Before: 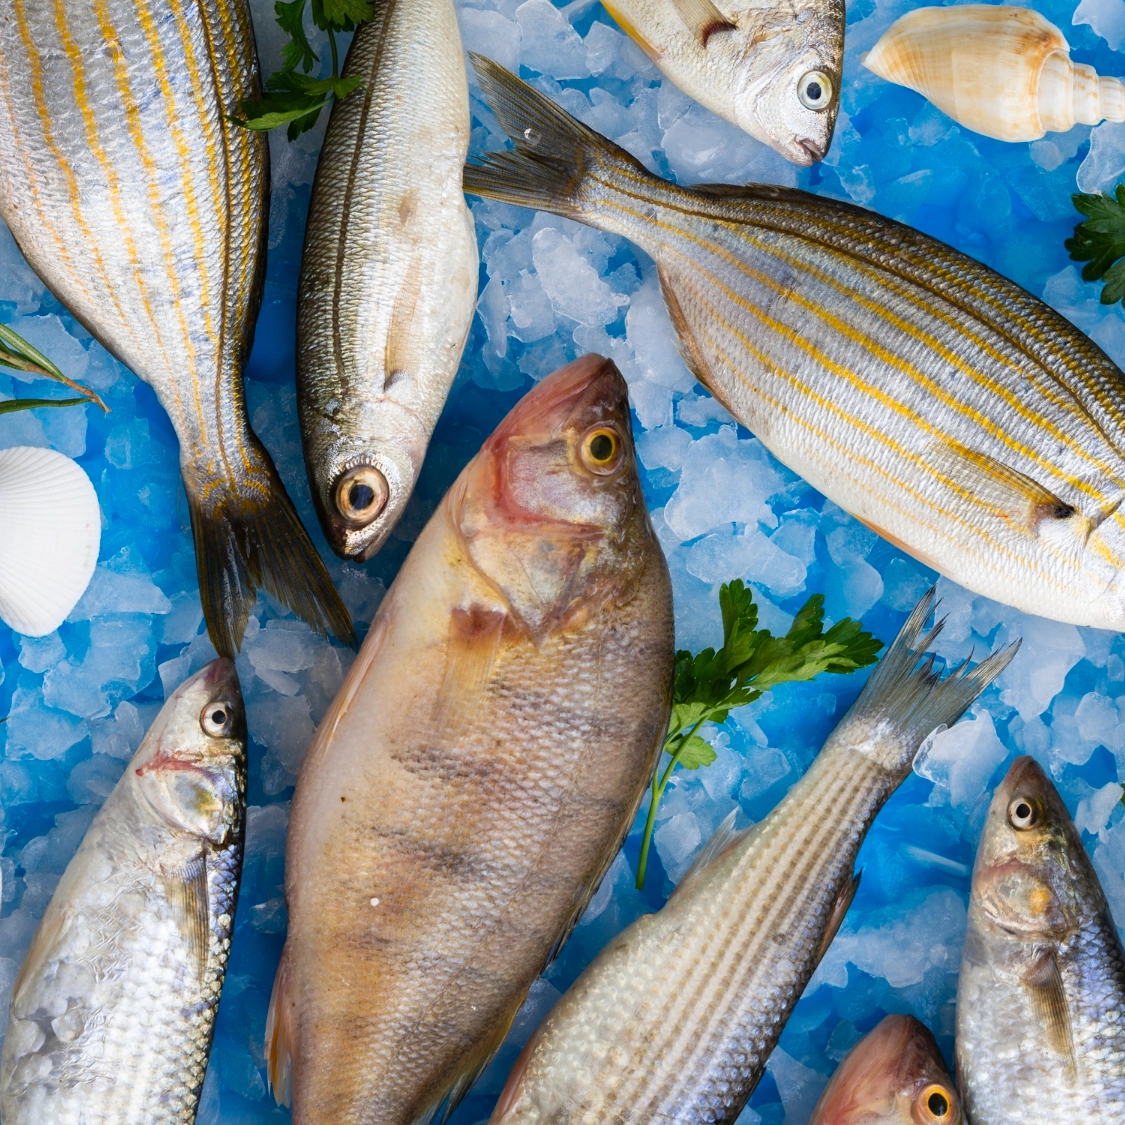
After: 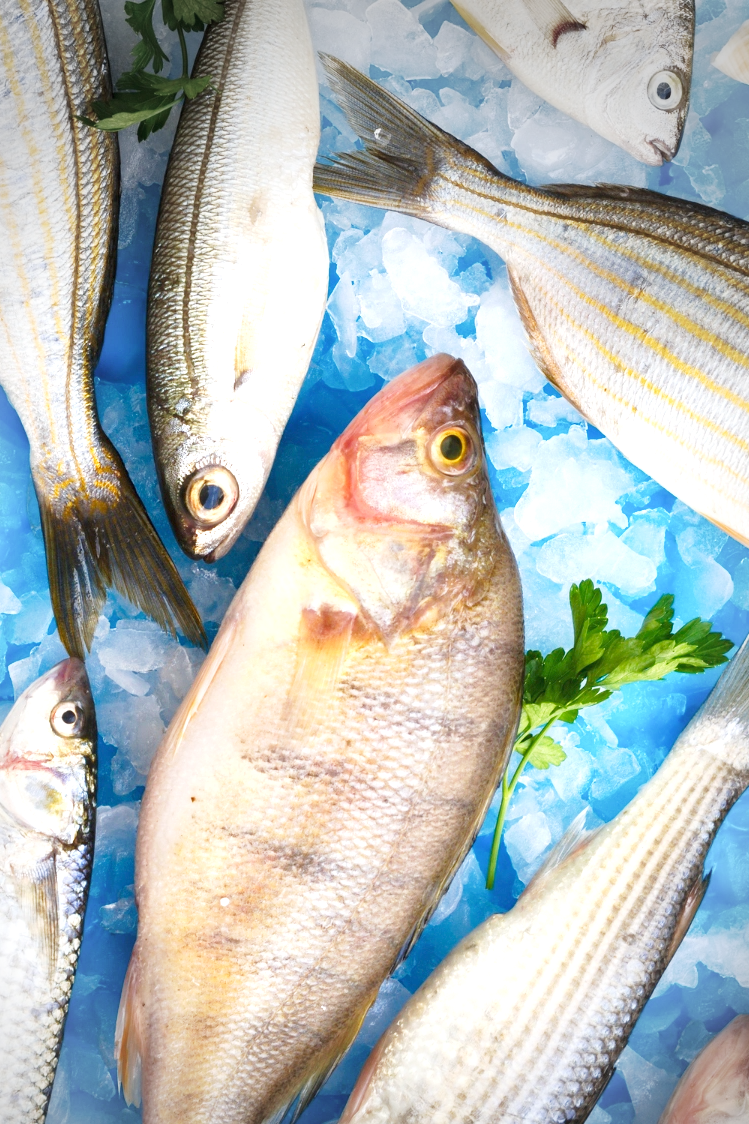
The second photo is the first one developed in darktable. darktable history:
exposure: black level correction 0, exposure 1.1 EV, compensate exposure bias true, compensate highlight preservation false
crop and rotate: left 13.342%, right 19.991%
vignetting: fall-off start 64.63%, center (-0.034, 0.148), width/height ratio 0.881
base curve: curves: ch0 [(0, 0) (0.204, 0.334) (0.55, 0.733) (1, 1)], preserve colors none
shadows and highlights: shadows 25, highlights -25
